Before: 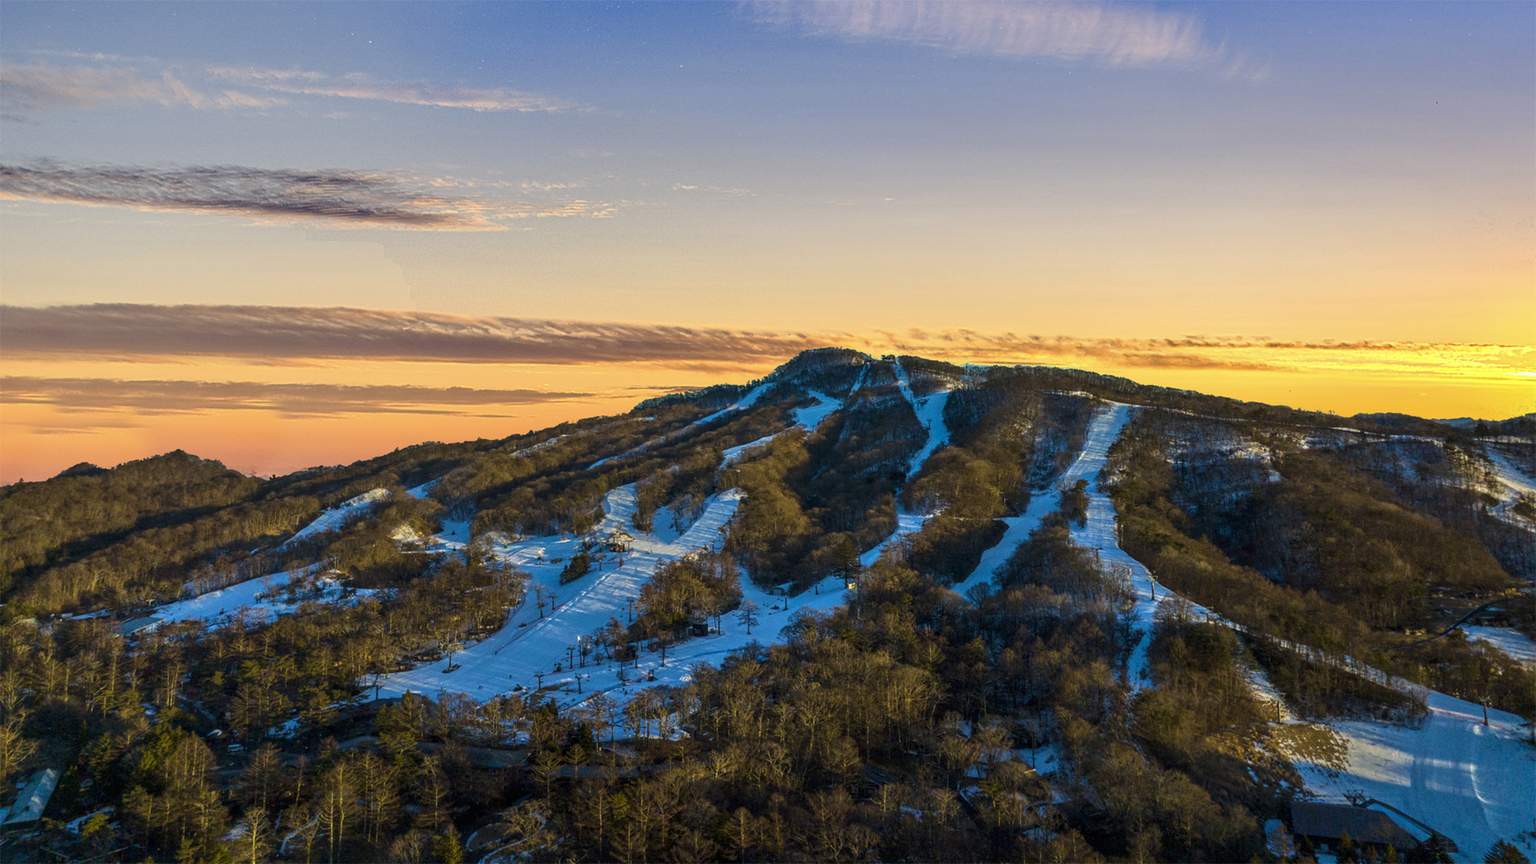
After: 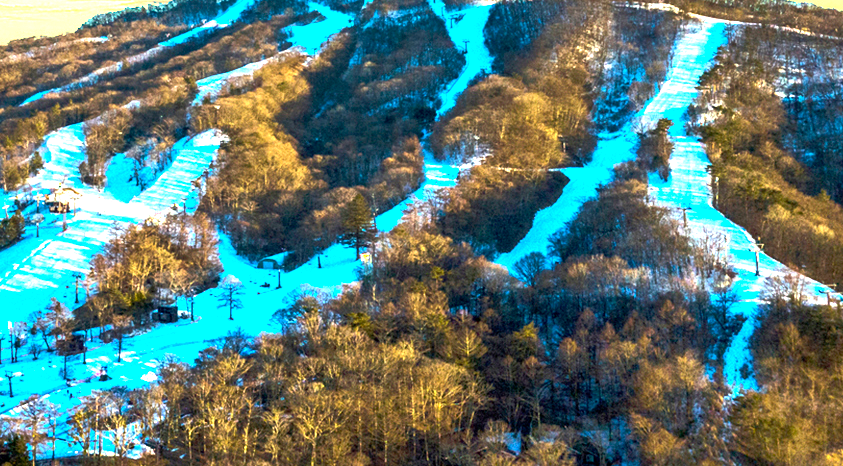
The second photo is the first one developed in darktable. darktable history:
tone equalizer: -8 EV -0.001 EV, -7 EV 0.001 EV, -6 EV -0.002 EV, -5 EV -0.002 EV, -4 EV -0.082 EV, -3 EV -0.198 EV, -2 EV -0.248 EV, -1 EV 0.115 EV, +0 EV 0.324 EV, mask exposure compensation -0.489 EV
crop: left 37.217%, top 45.045%, right 20.616%, bottom 13.502%
exposure: exposure 0.404 EV, compensate exposure bias true, compensate highlight preservation false
